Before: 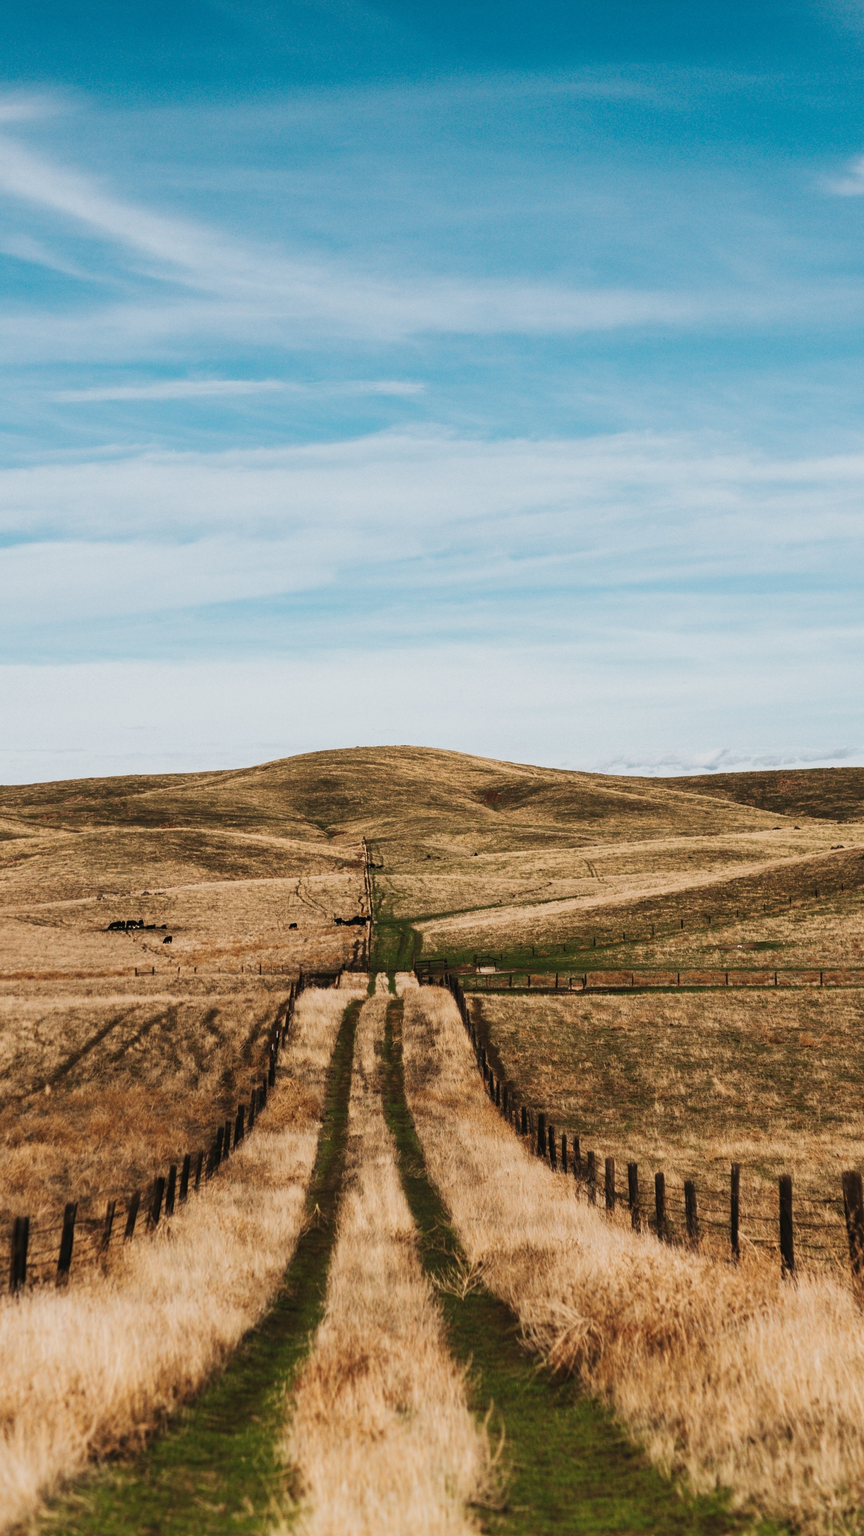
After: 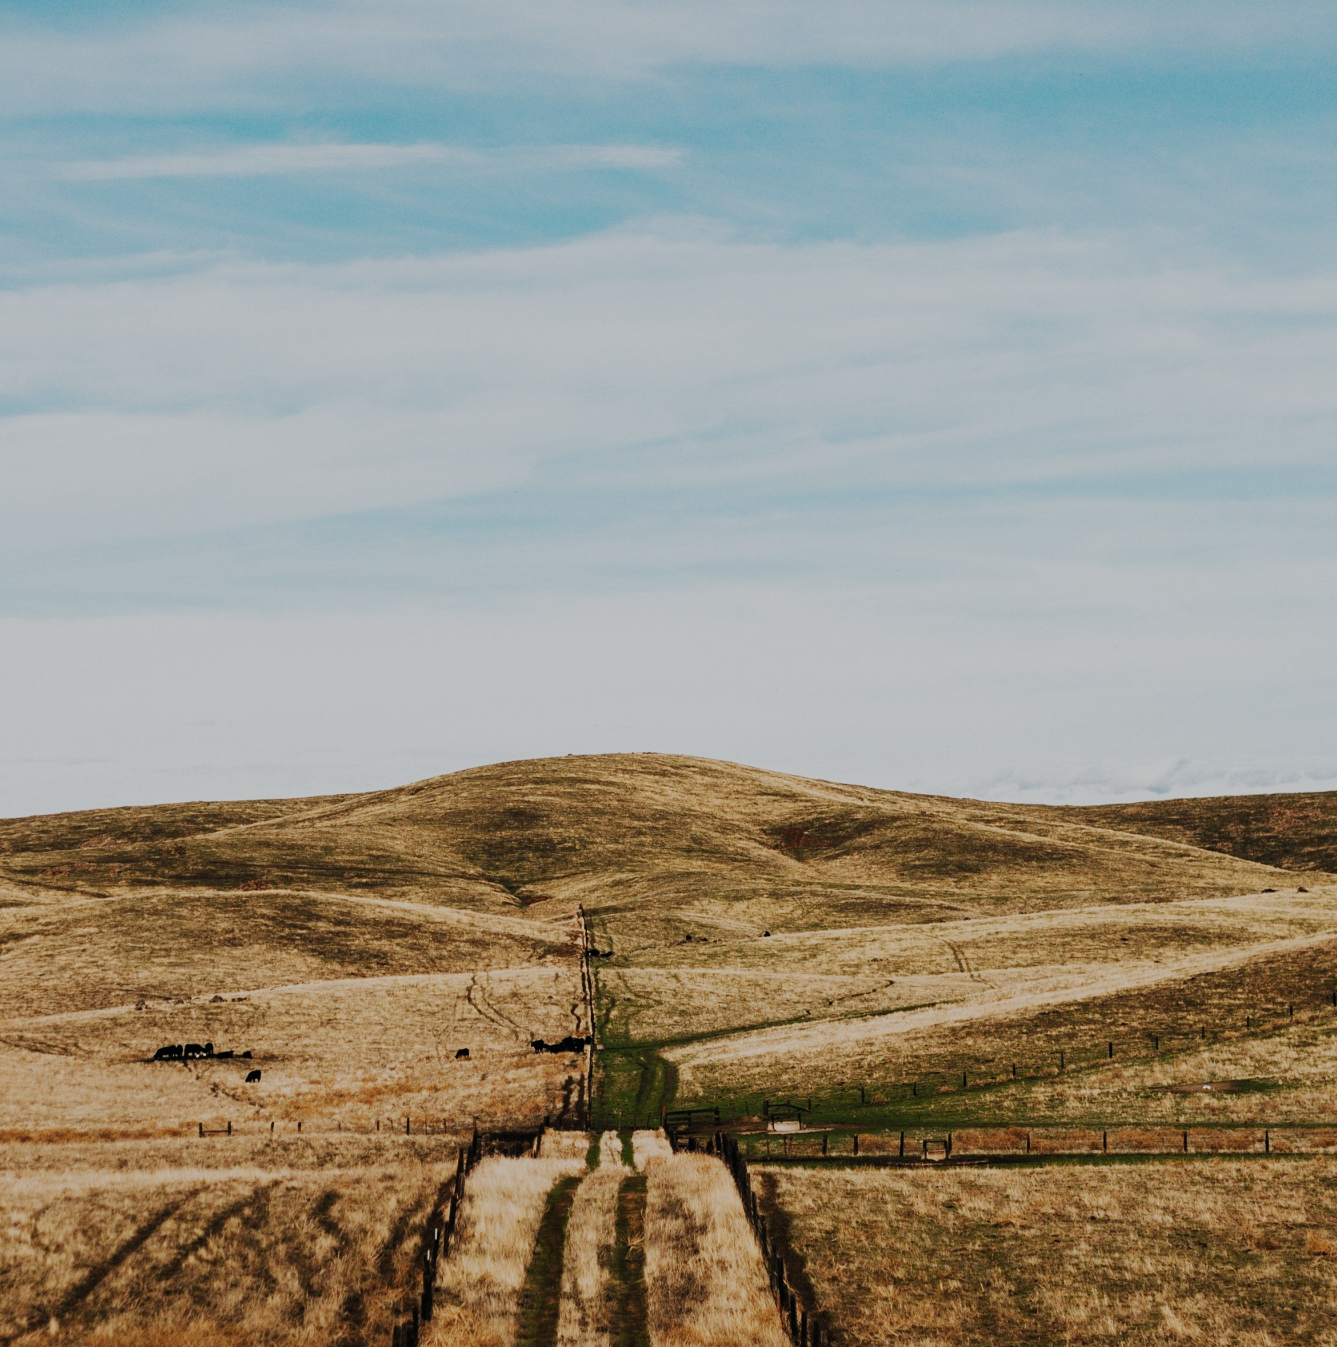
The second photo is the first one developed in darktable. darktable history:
filmic rgb: black relative exposure -7.65 EV, white relative exposure 4.56 EV, hardness 3.61, contrast 1.057, preserve chrominance no, color science v5 (2021), contrast in shadows safe, contrast in highlights safe
crop: left 1.836%, top 19.147%, right 5.277%, bottom 28.22%
